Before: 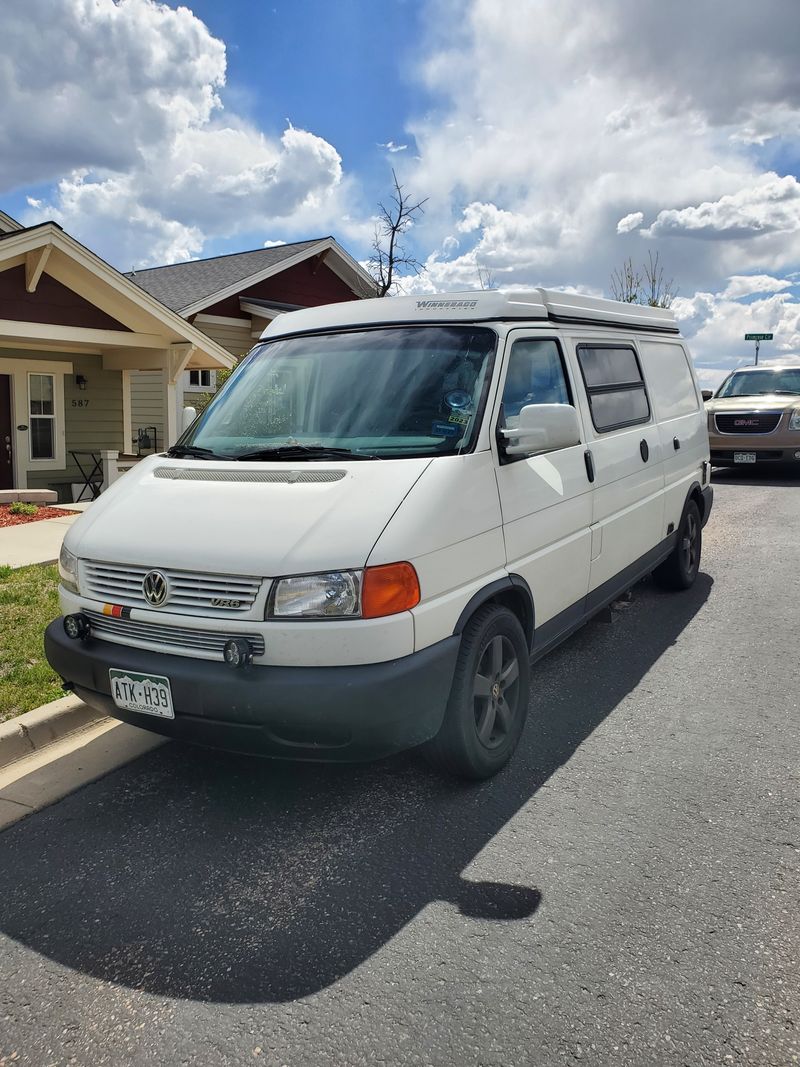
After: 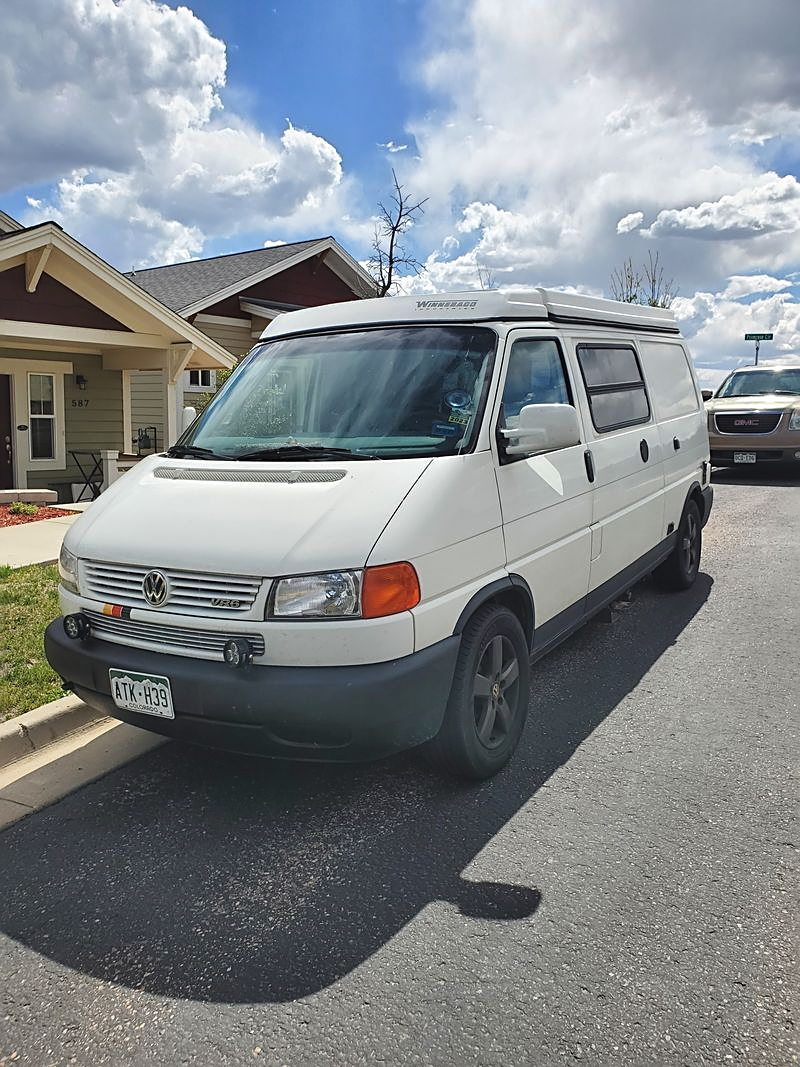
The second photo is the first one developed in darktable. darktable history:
sharpen: on, module defaults
exposure: black level correction -0.007, exposure 0.066 EV, compensate highlight preservation false
